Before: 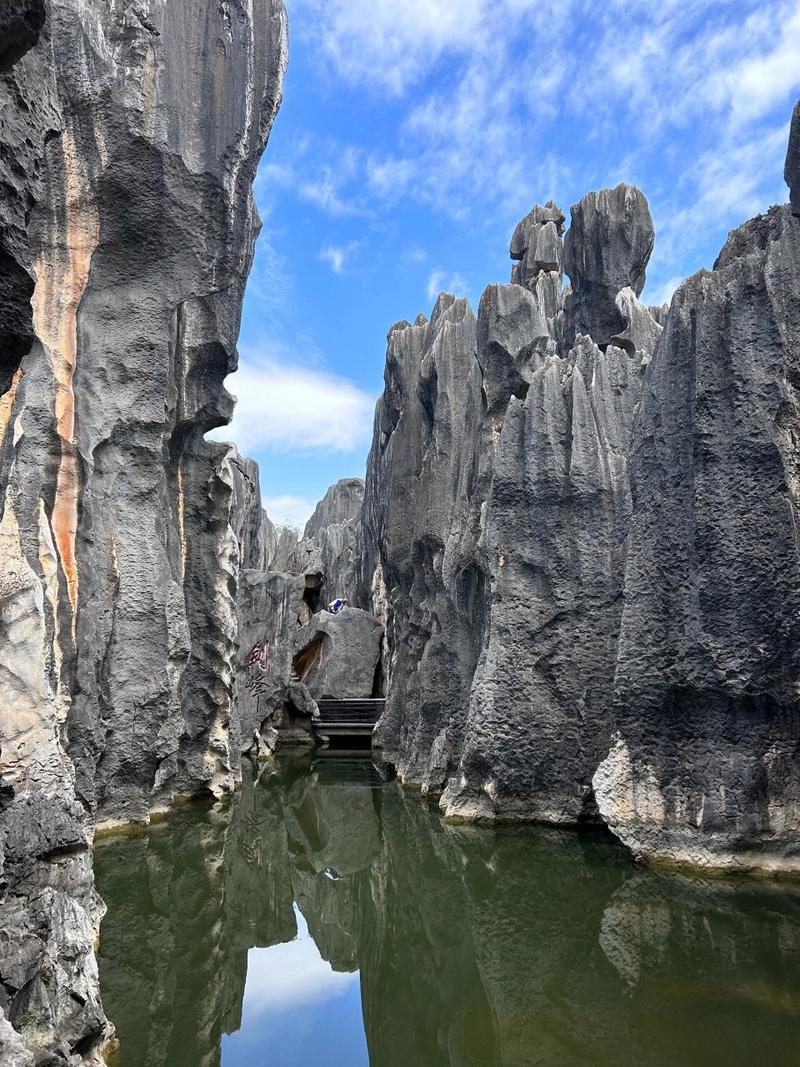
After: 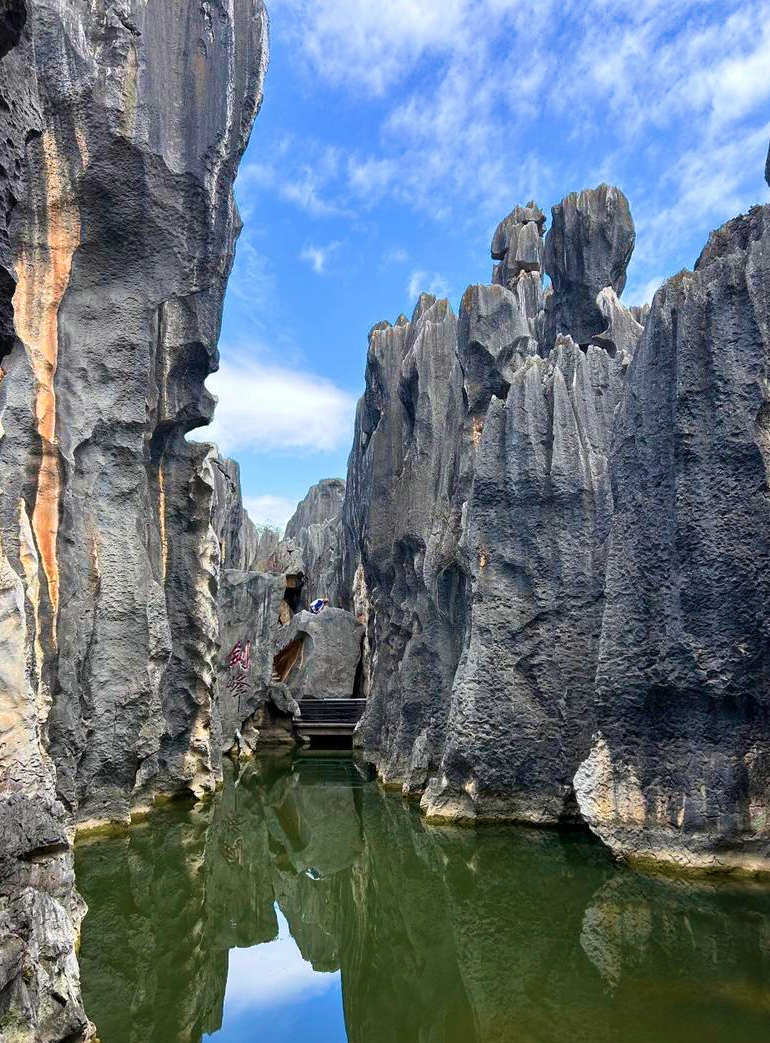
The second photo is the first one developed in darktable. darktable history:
crop and rotate: left 2.536%, right 1.107%, bottom 2.246%
velvia: strength 74%
